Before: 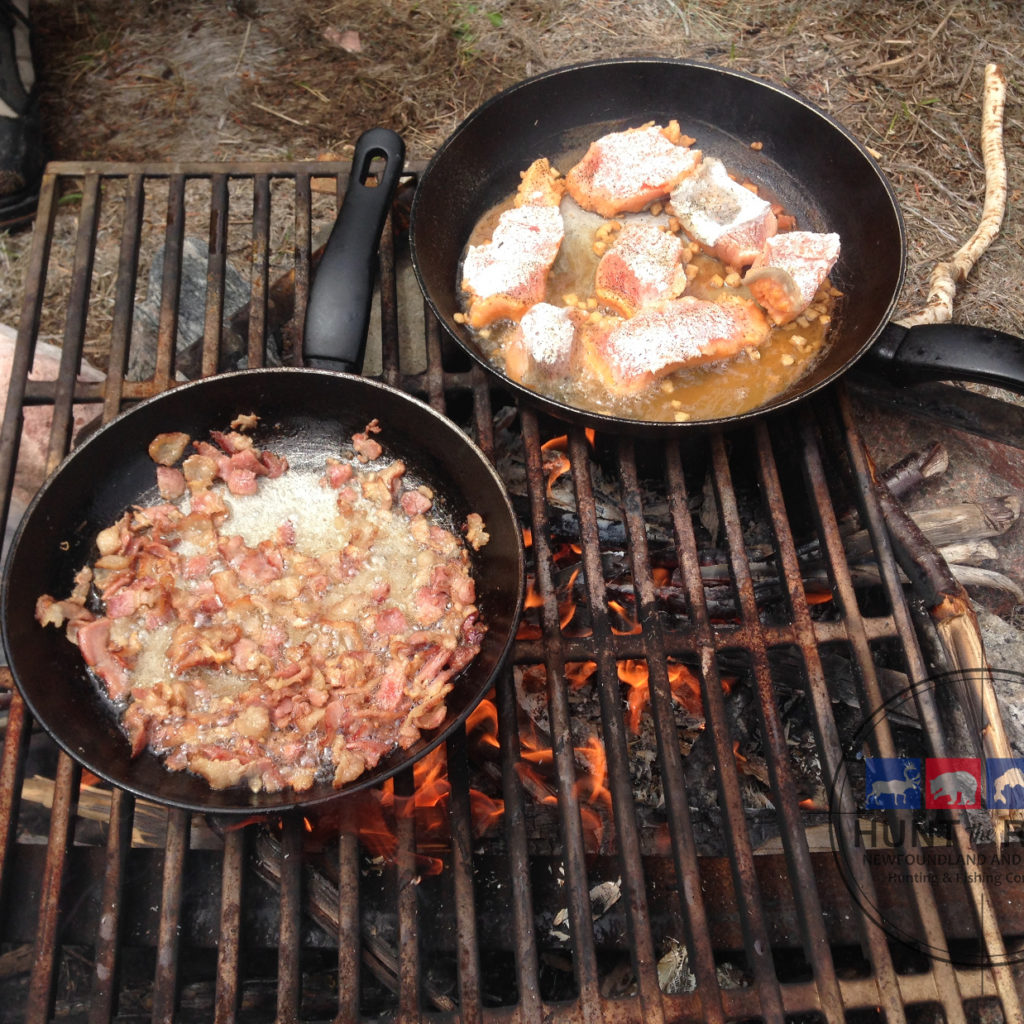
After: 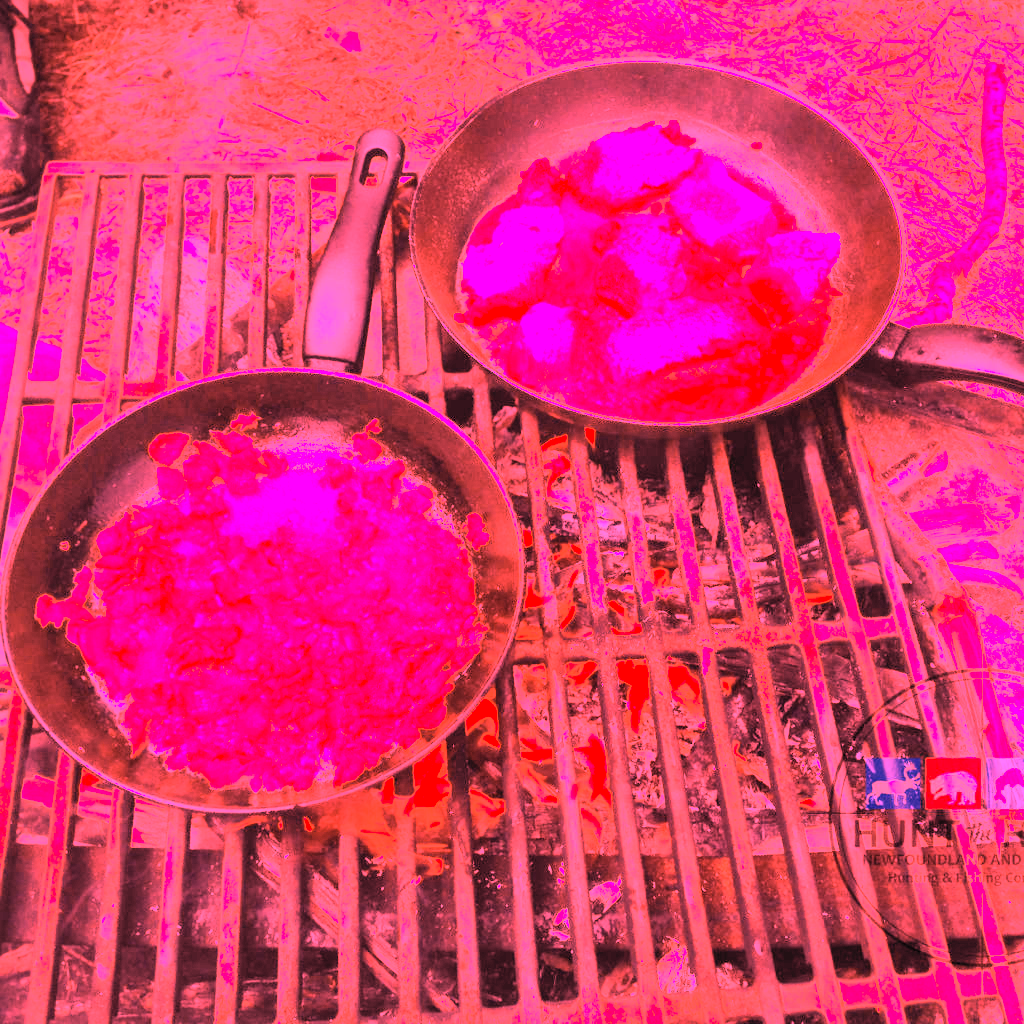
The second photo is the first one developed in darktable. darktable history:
contrast brightness saturation: contrast 0.14, brightness 0.21
tone equalizer: on, module defaults
white balance: red 4.26, blue 1.802
local contrast: mode bilateral grid, contrast 20, coarseness 50, detail 130%, midtone range 0.2
